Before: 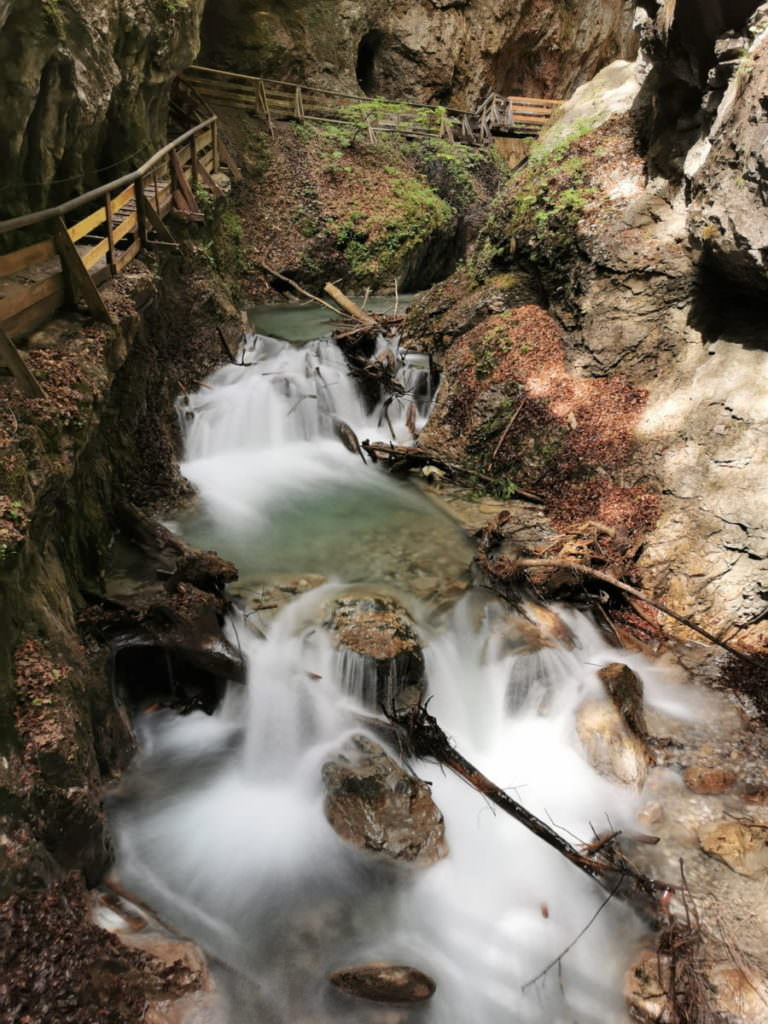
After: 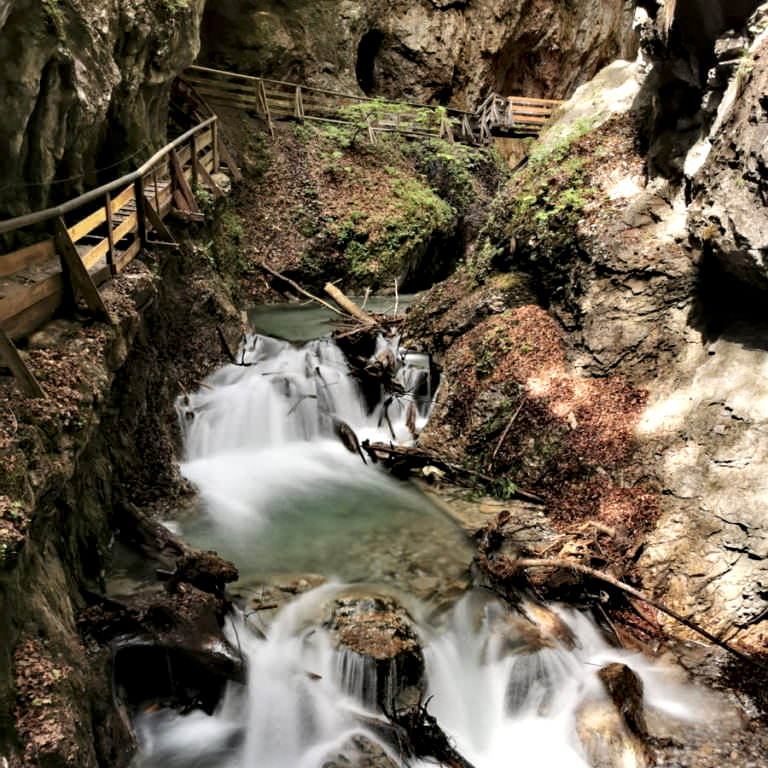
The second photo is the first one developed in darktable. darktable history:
crop: bottom 24.985%
contrast equalizer: y [[0.601, 0.6, 0.598, 0.598, 0.6, 0.601], [0.5 ×6], [0.5 ×6], [0 ×6], [0 ×6]]
